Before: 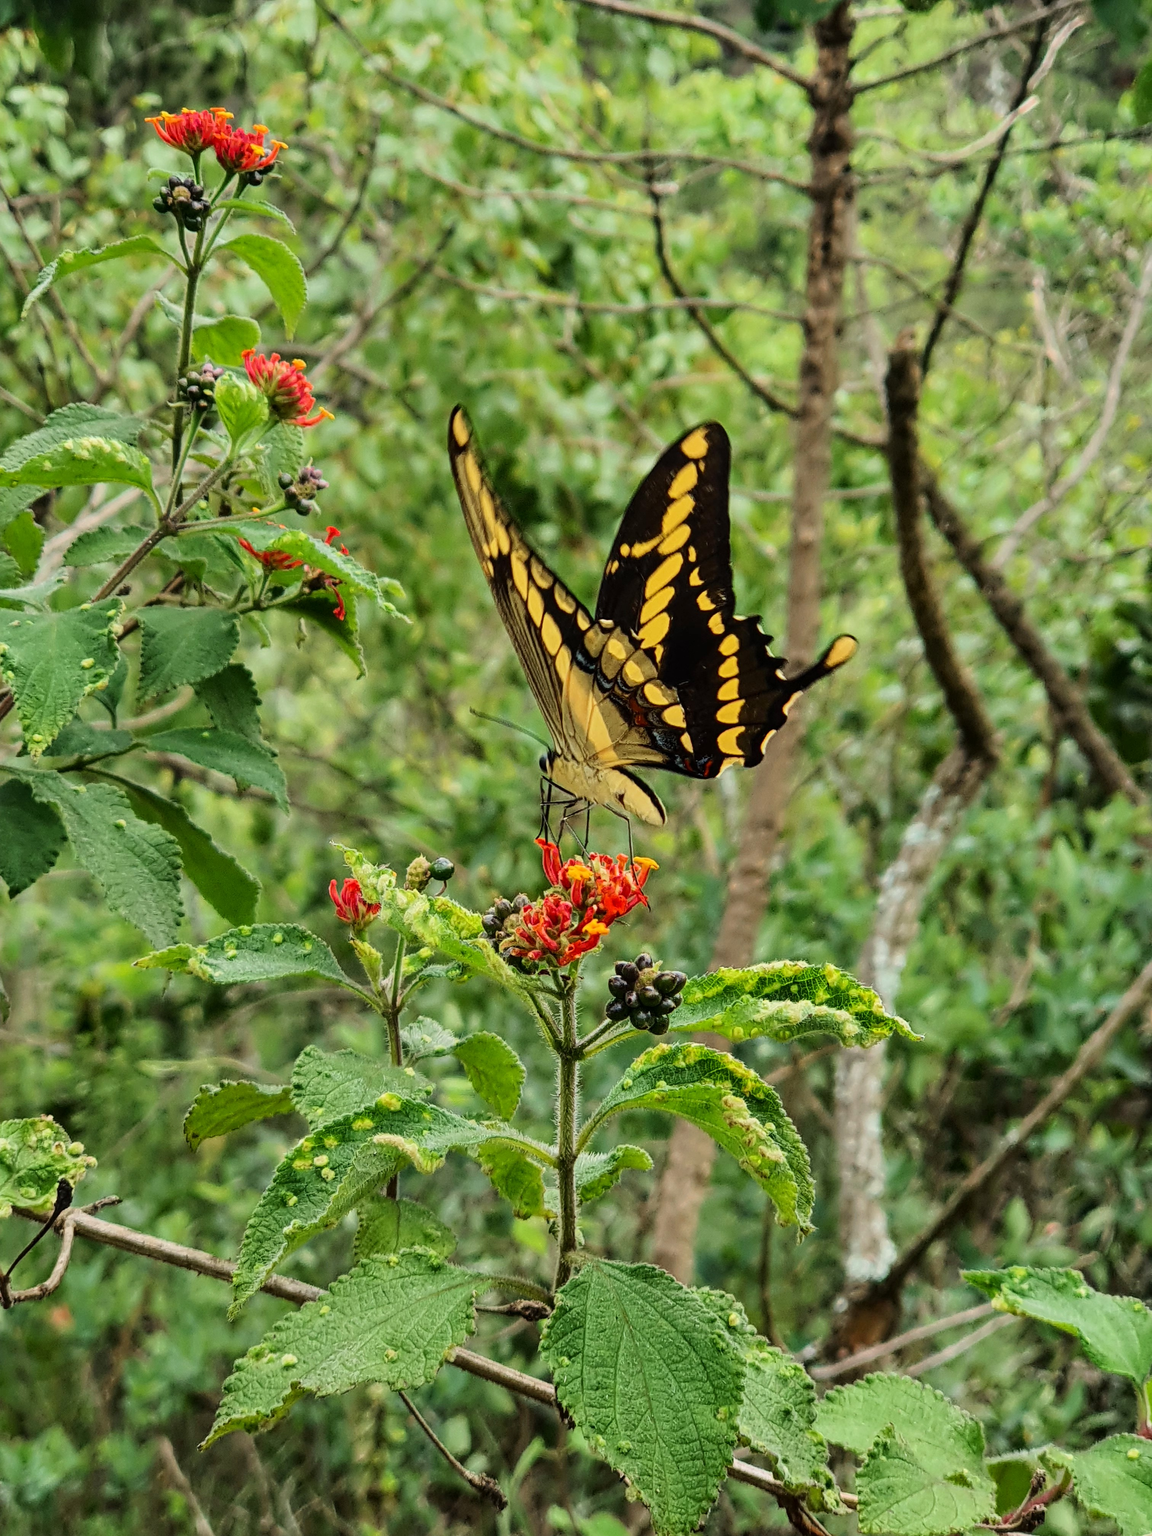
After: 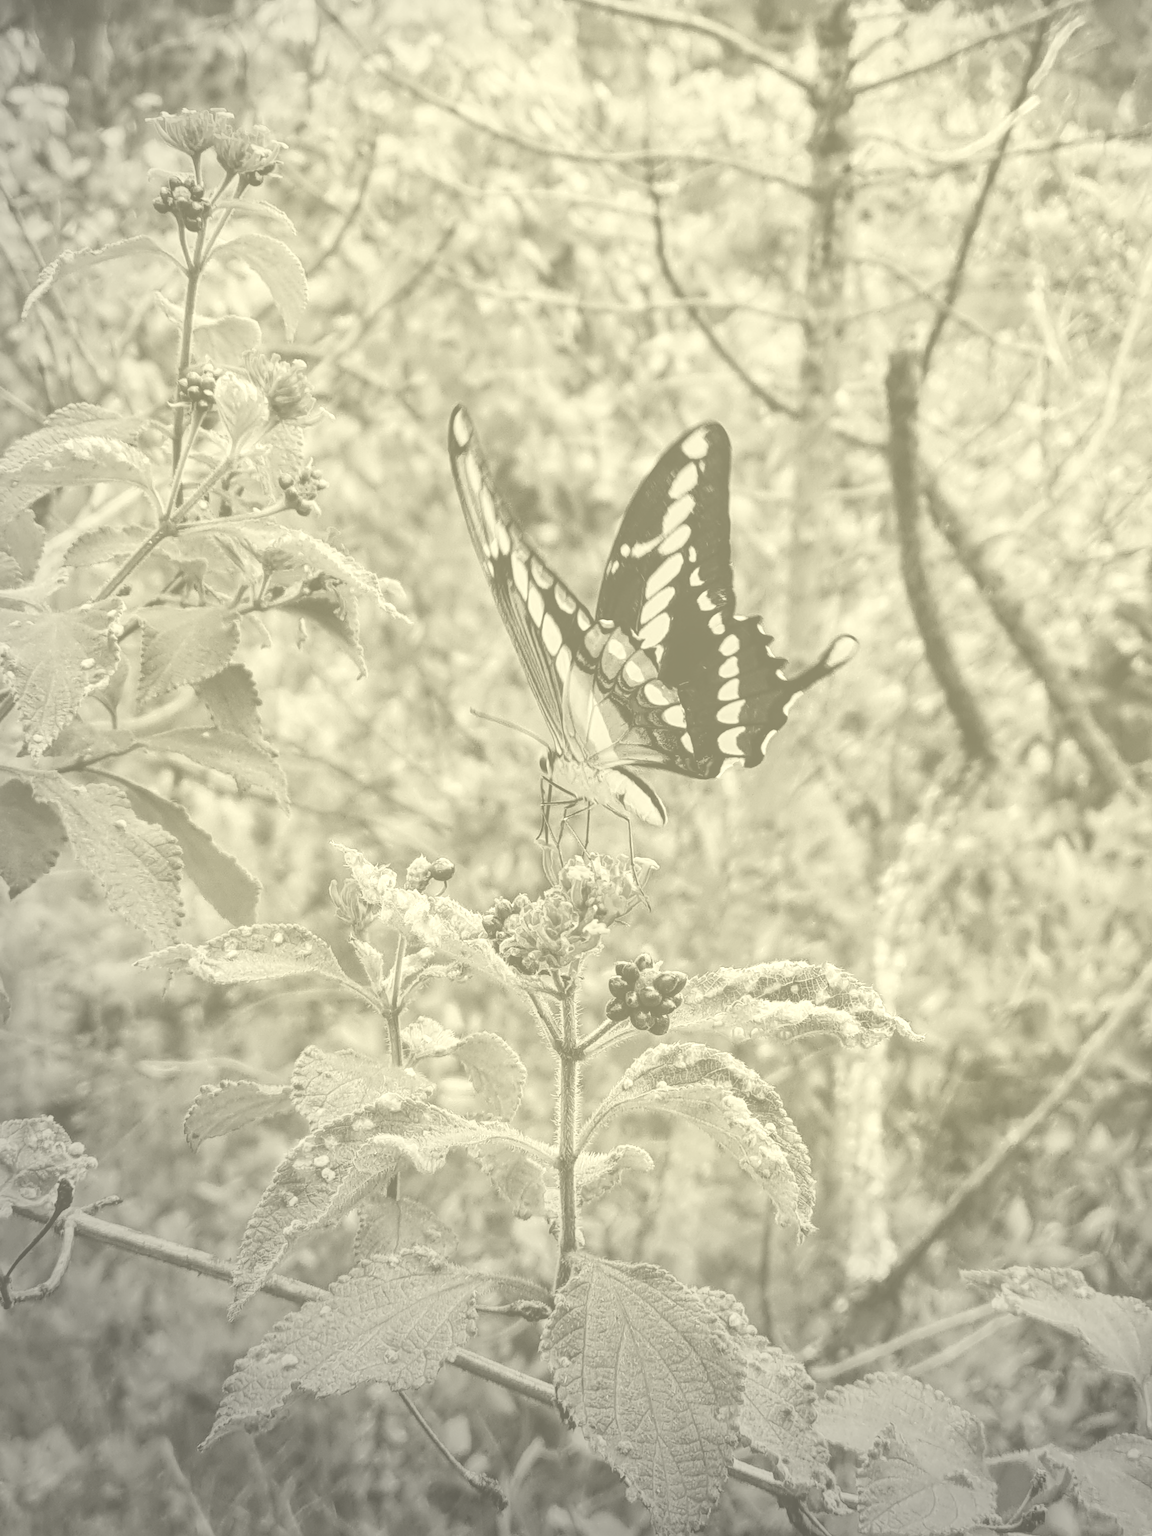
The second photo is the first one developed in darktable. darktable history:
vignetting: fall-off start 73.57%, center (0.22, -0.235)
local contrast: mode bilateral grid, contrast 20, coarseness 50, detail 120%, midtone range 0.2
white balance: emerald 1
colorize: hue 43.2°, saturation 40%, version 1
